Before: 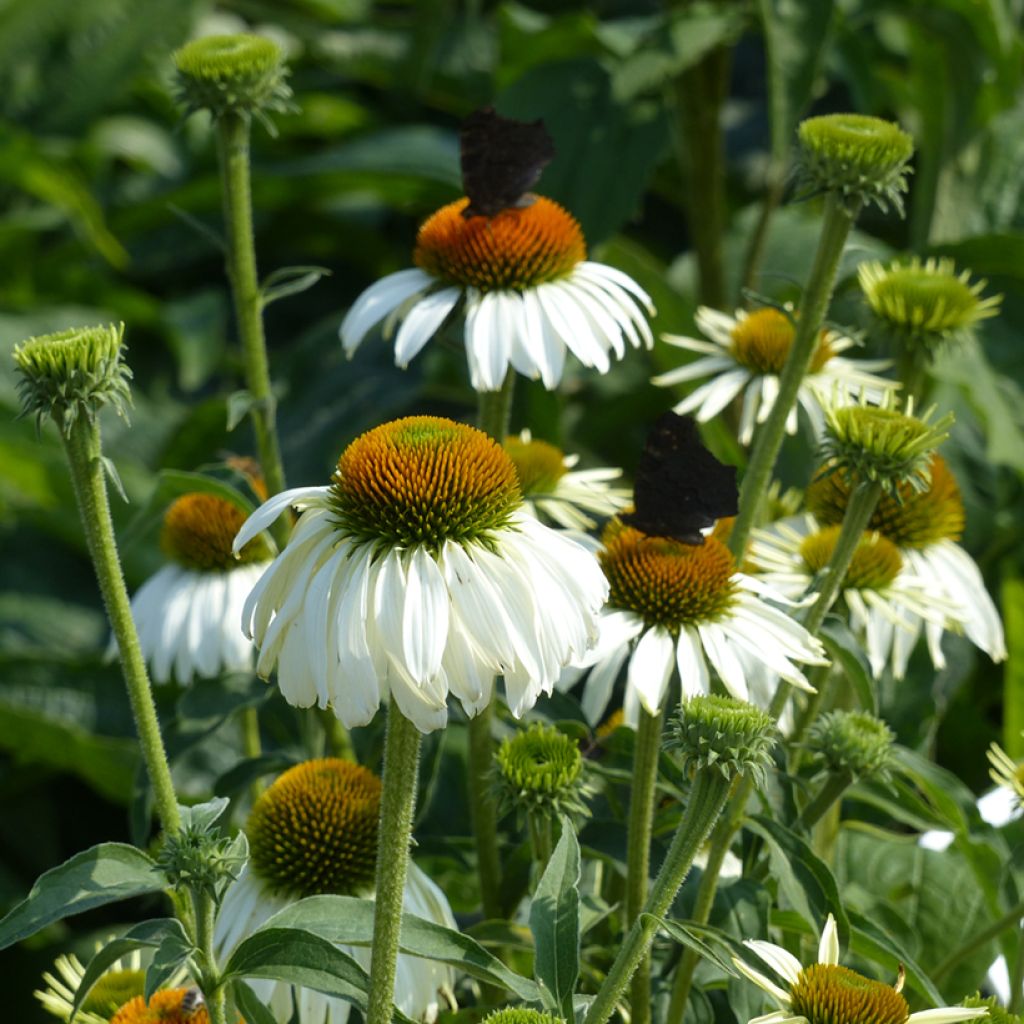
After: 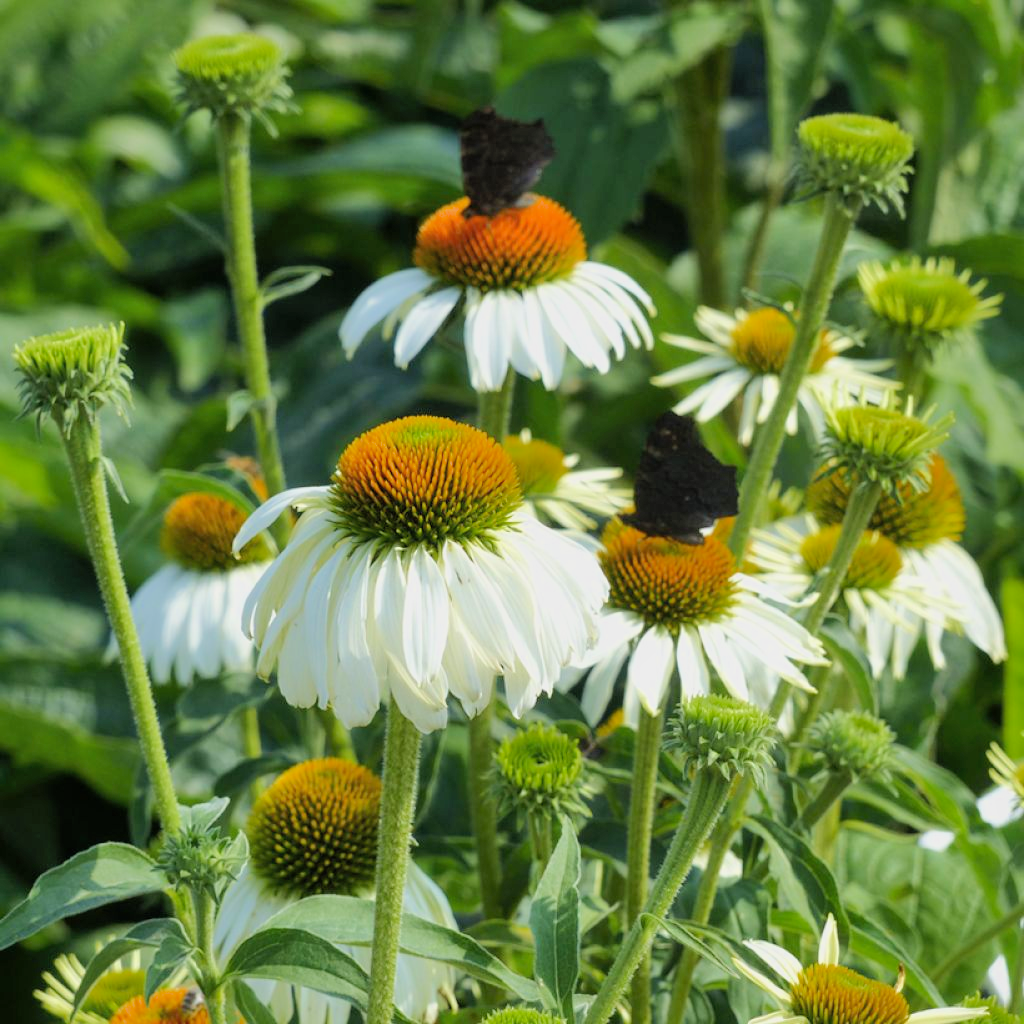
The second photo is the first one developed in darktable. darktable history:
shadows and highlights: highlights -59.73, highlights color adjustment 0.463%
filmic rgb: black relative exposure -7.65 EV, white relative exposure 4.56 EV, hardness 3.61, color science v6 (2022)
exposure: black level correction 0, exposure 1.199 EV, compensate exposure bias true, compensate highlight preservation false
